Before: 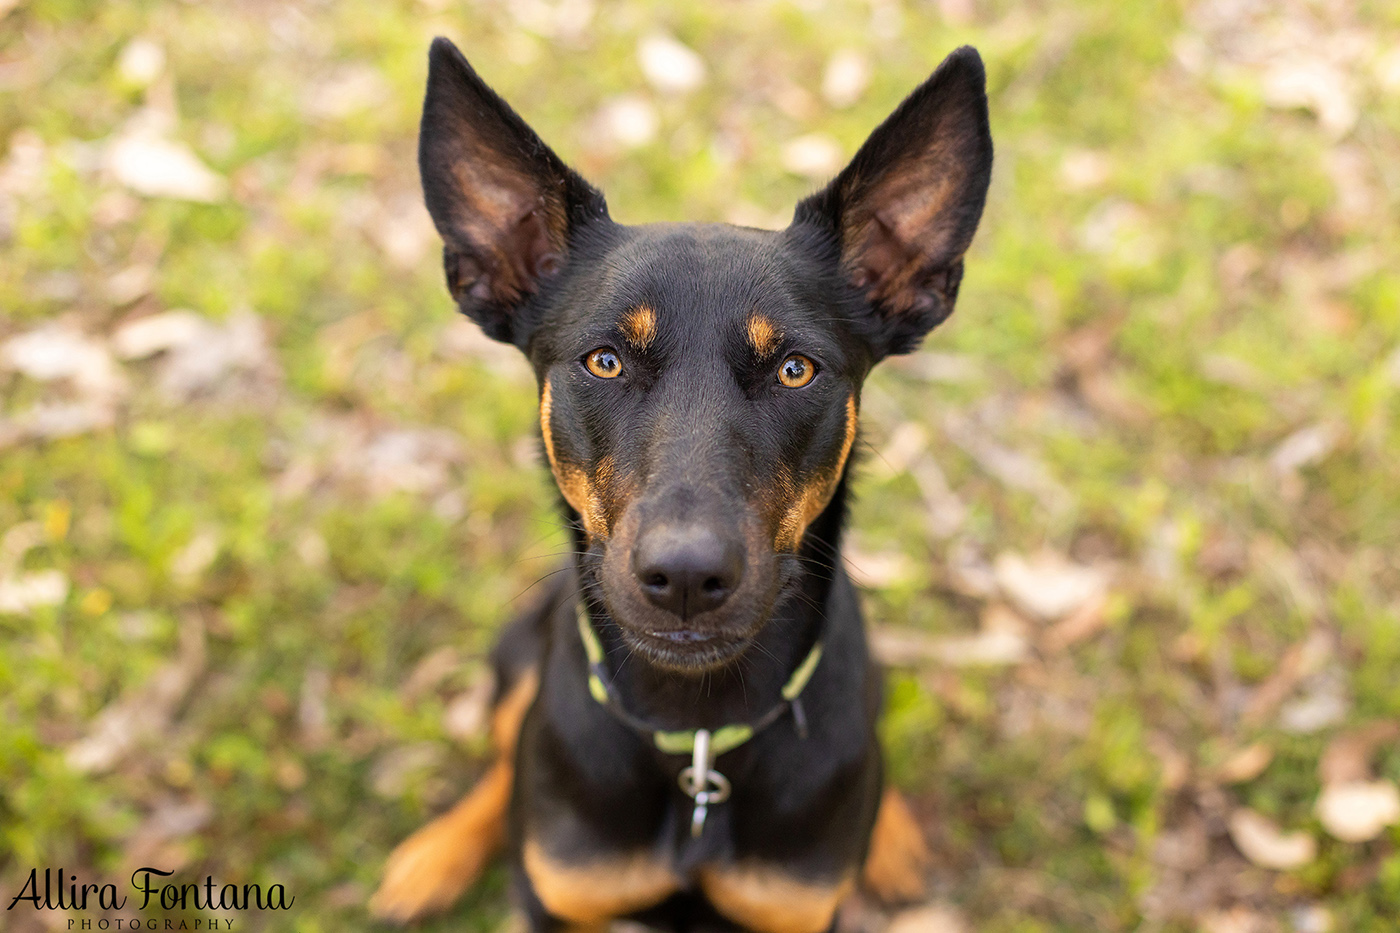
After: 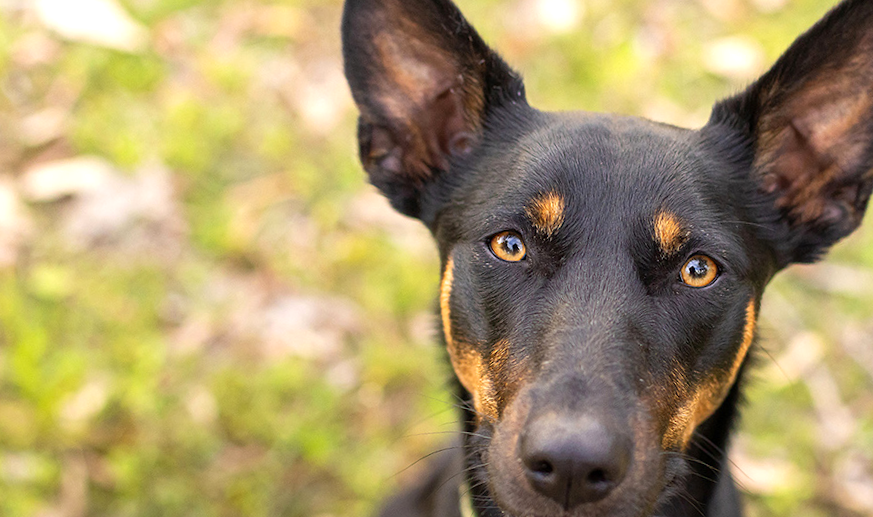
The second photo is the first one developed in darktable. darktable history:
exposure: exposure 0.258 EV, compensate highlight preservation false
crop and rotate: angle -4.99°, left 2.122%, top 6.945%, right 27.566%, bottom 30.519%
